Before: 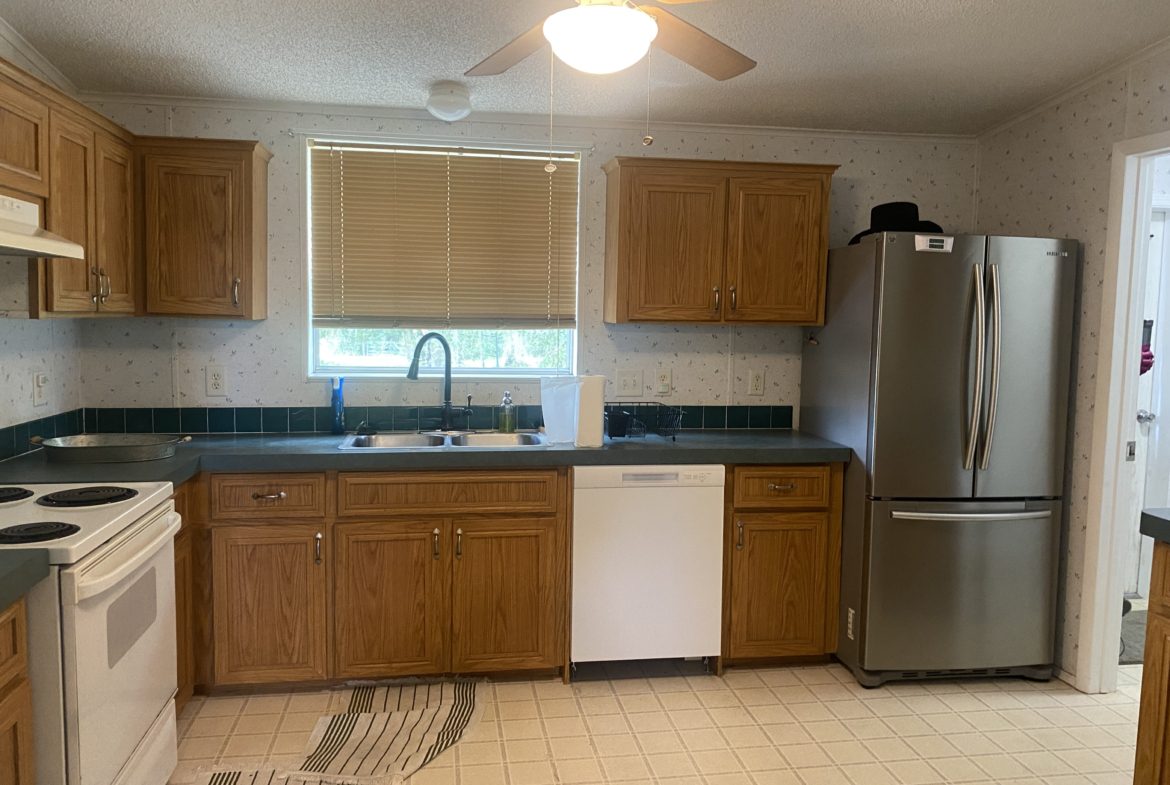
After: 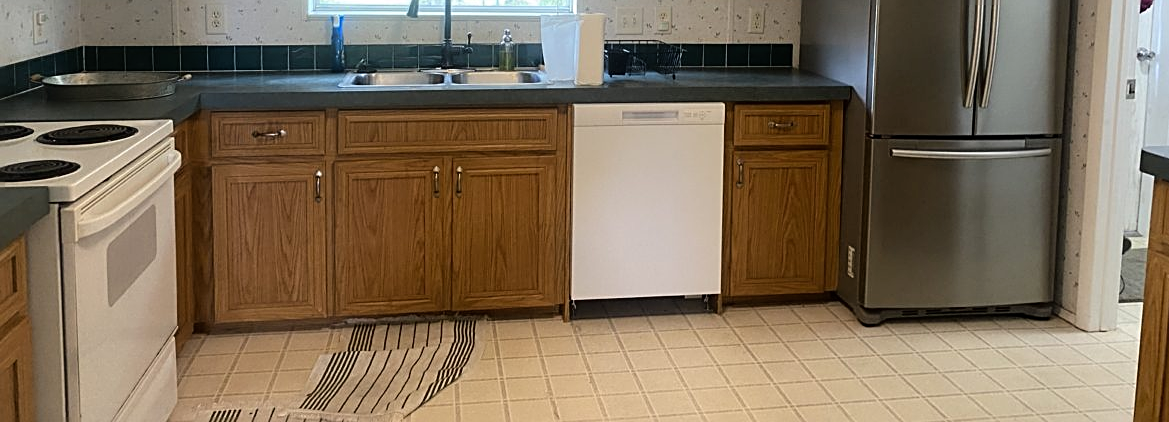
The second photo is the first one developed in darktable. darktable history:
crop and rotate: top 46.237%
sharpen: on, module defaults
rgb curve: curves: ch0 [(0, 0) (0.136, 0.078) (0.262, 0.245) (0.414, 0.42) (1, 1)], compensate middle gray true, preserve colors basic power
